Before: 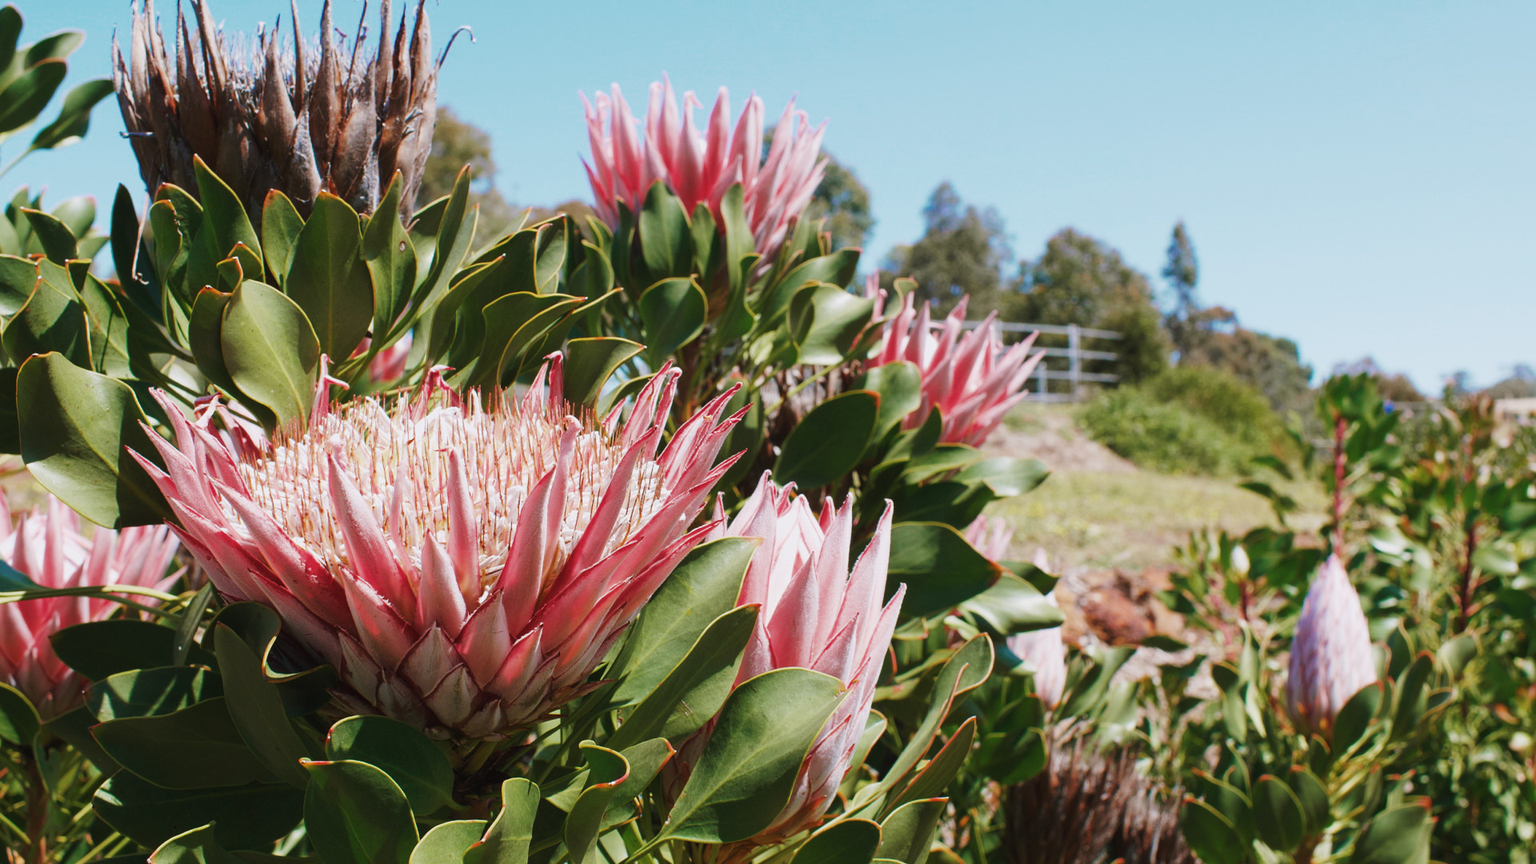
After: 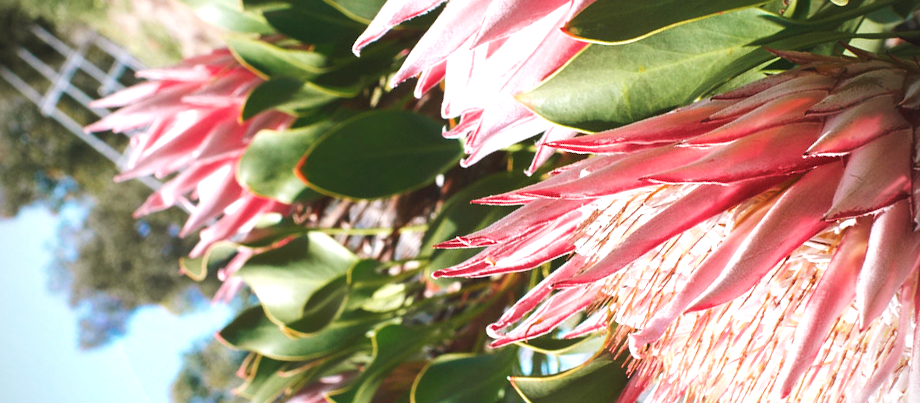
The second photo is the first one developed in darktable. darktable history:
exposure: exposure 1 EV, compensate highlight preservation false
crop and rotate: angle 147.4°, left 9.116%, top 15.681%, right 4.542%, bottom 17.041%
tone equalizer: -8 EV 0.269 EV, -7 EV 0.425 EV, -6 EV 0.453 EV, -5 EV 0.25 EV, -3 EV -0.245 EV, -2 EV -0.43 EV, -1 EV -0.422 EV, +0 EV -0.269 EV
vignetting: unbound false
